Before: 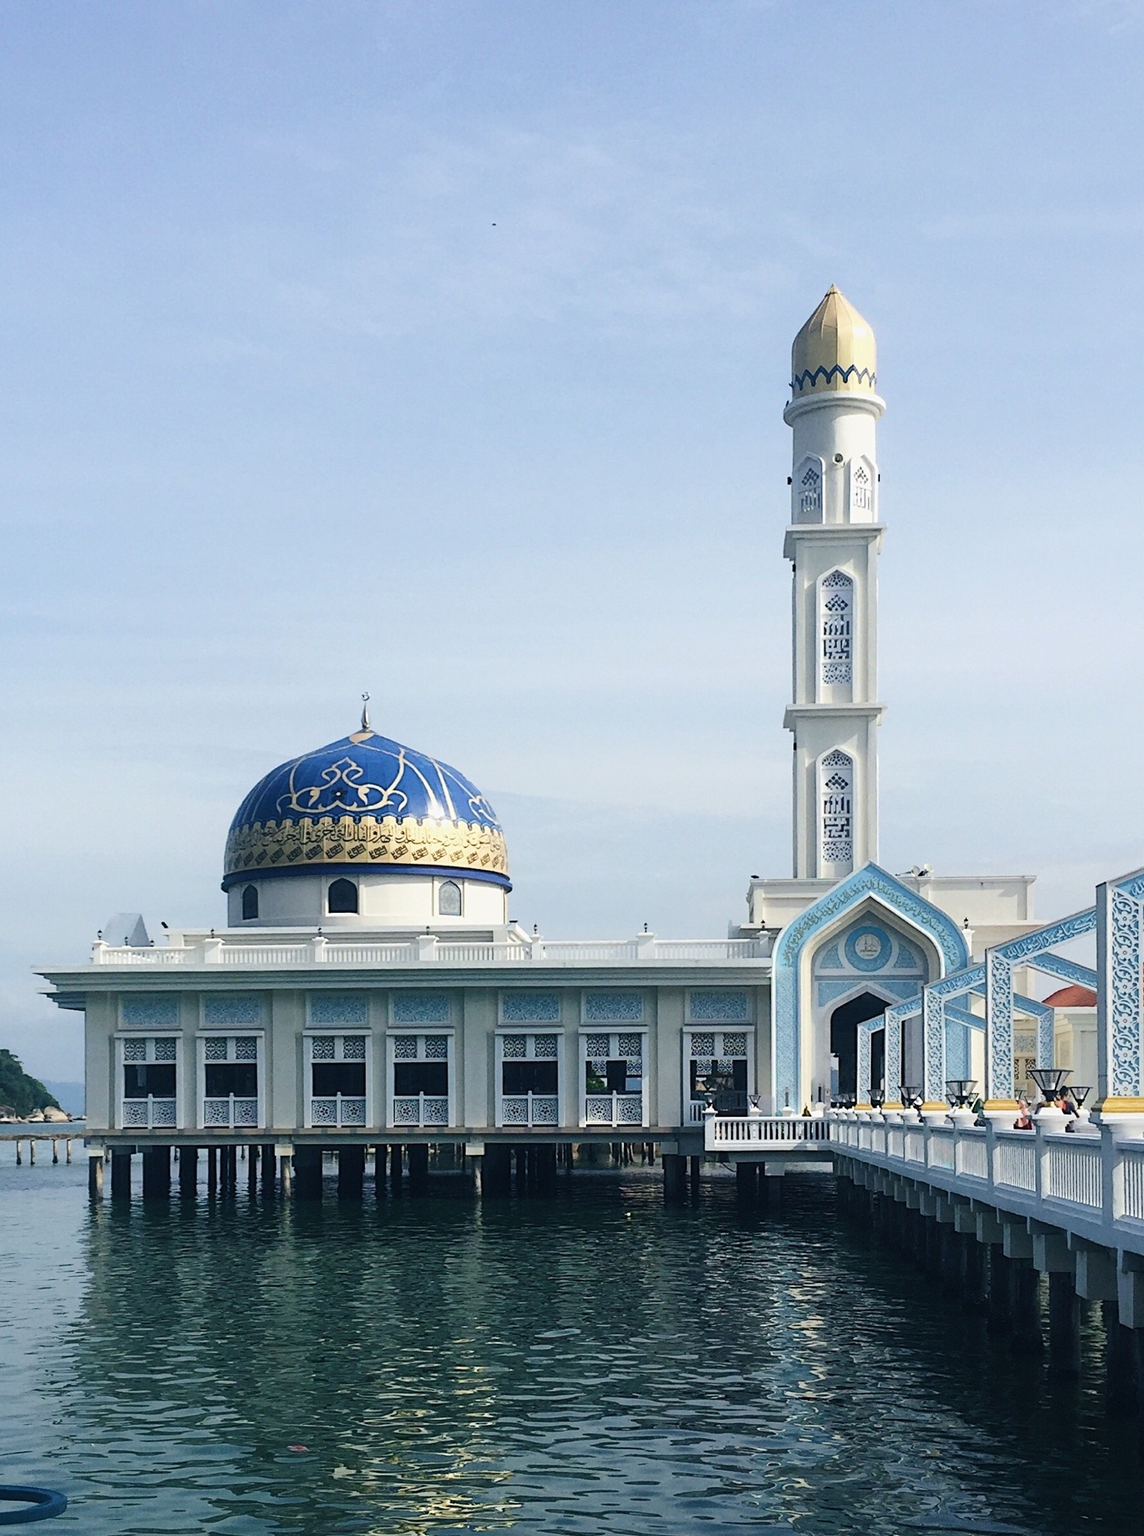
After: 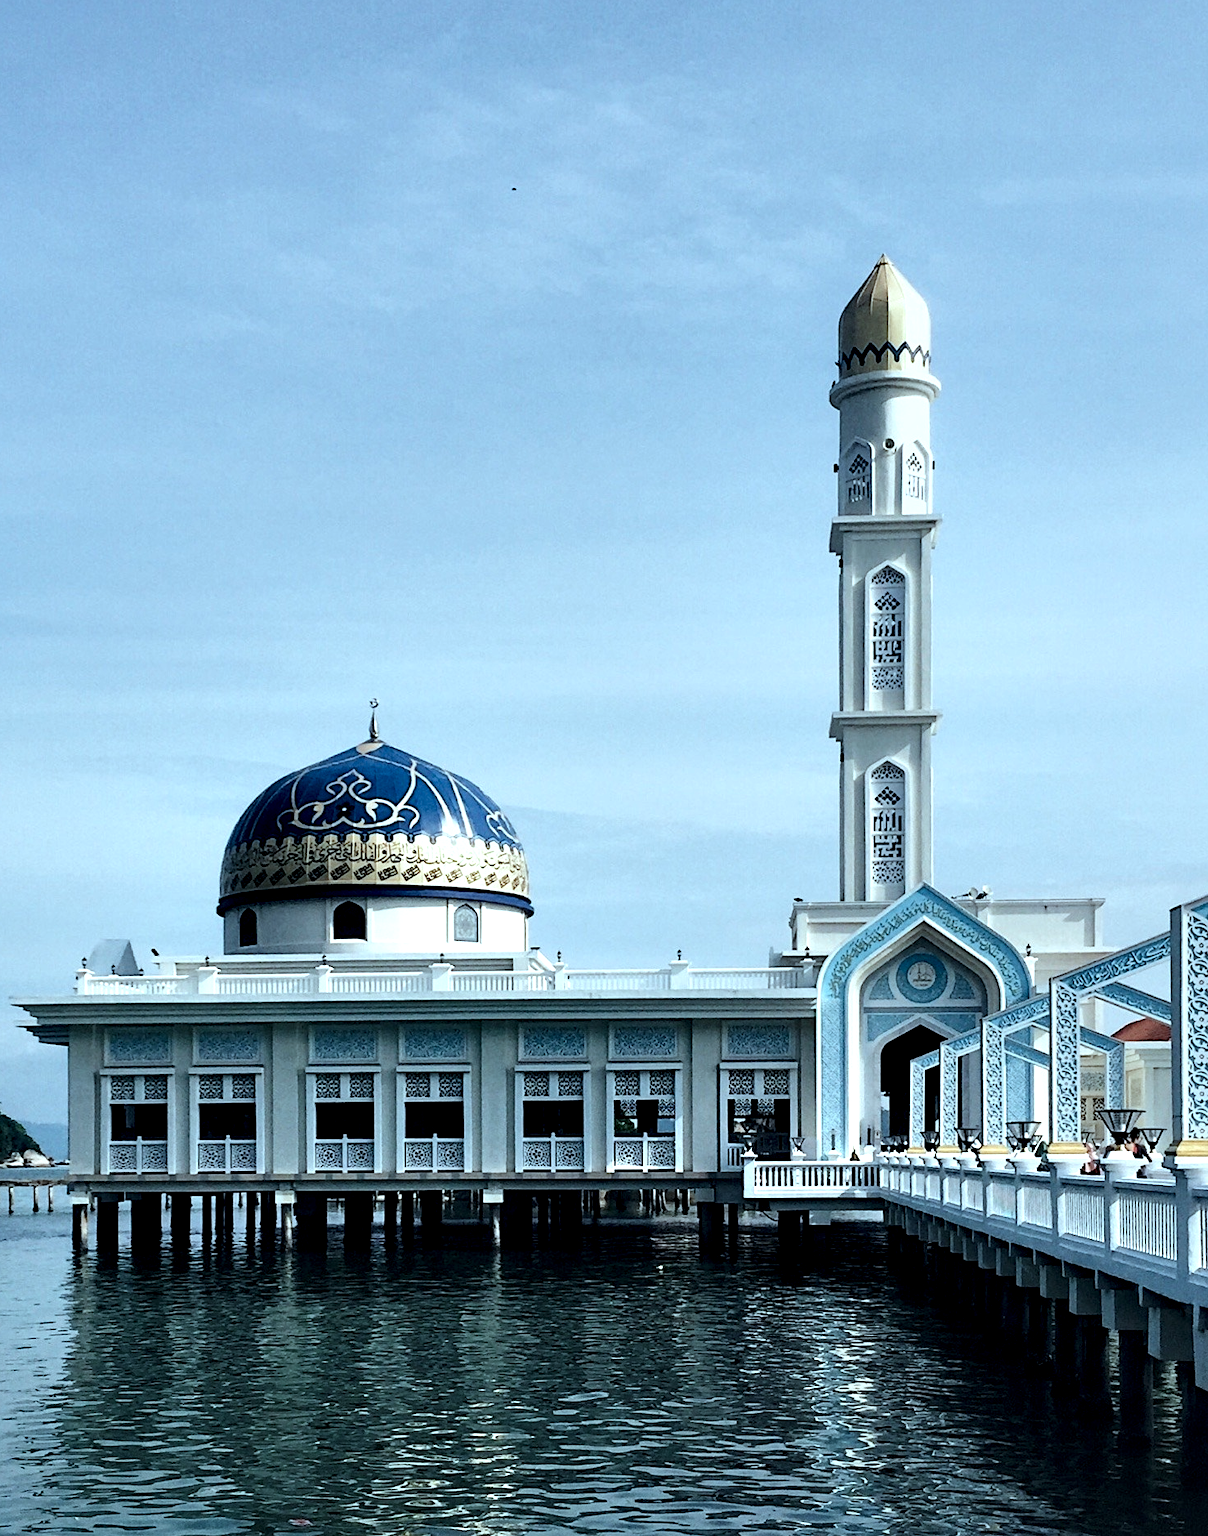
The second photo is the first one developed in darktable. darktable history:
tone equalizer: edges refinement/feathering 500, mask exposure compensation -1.57 EV, preserve details no
color correction: highlights a* -13.43, highlights b* -17.85, saturation 0.695
crop: left 2.004%, top 3.331%, right 1.068%, bottom 4.854%
contrast equalizer: octaves 7, y [[0.6 ×6], [0.55 ×6], [0 ×6], [0 ×6], [0 ×6]]
haze removal: adaptive false
